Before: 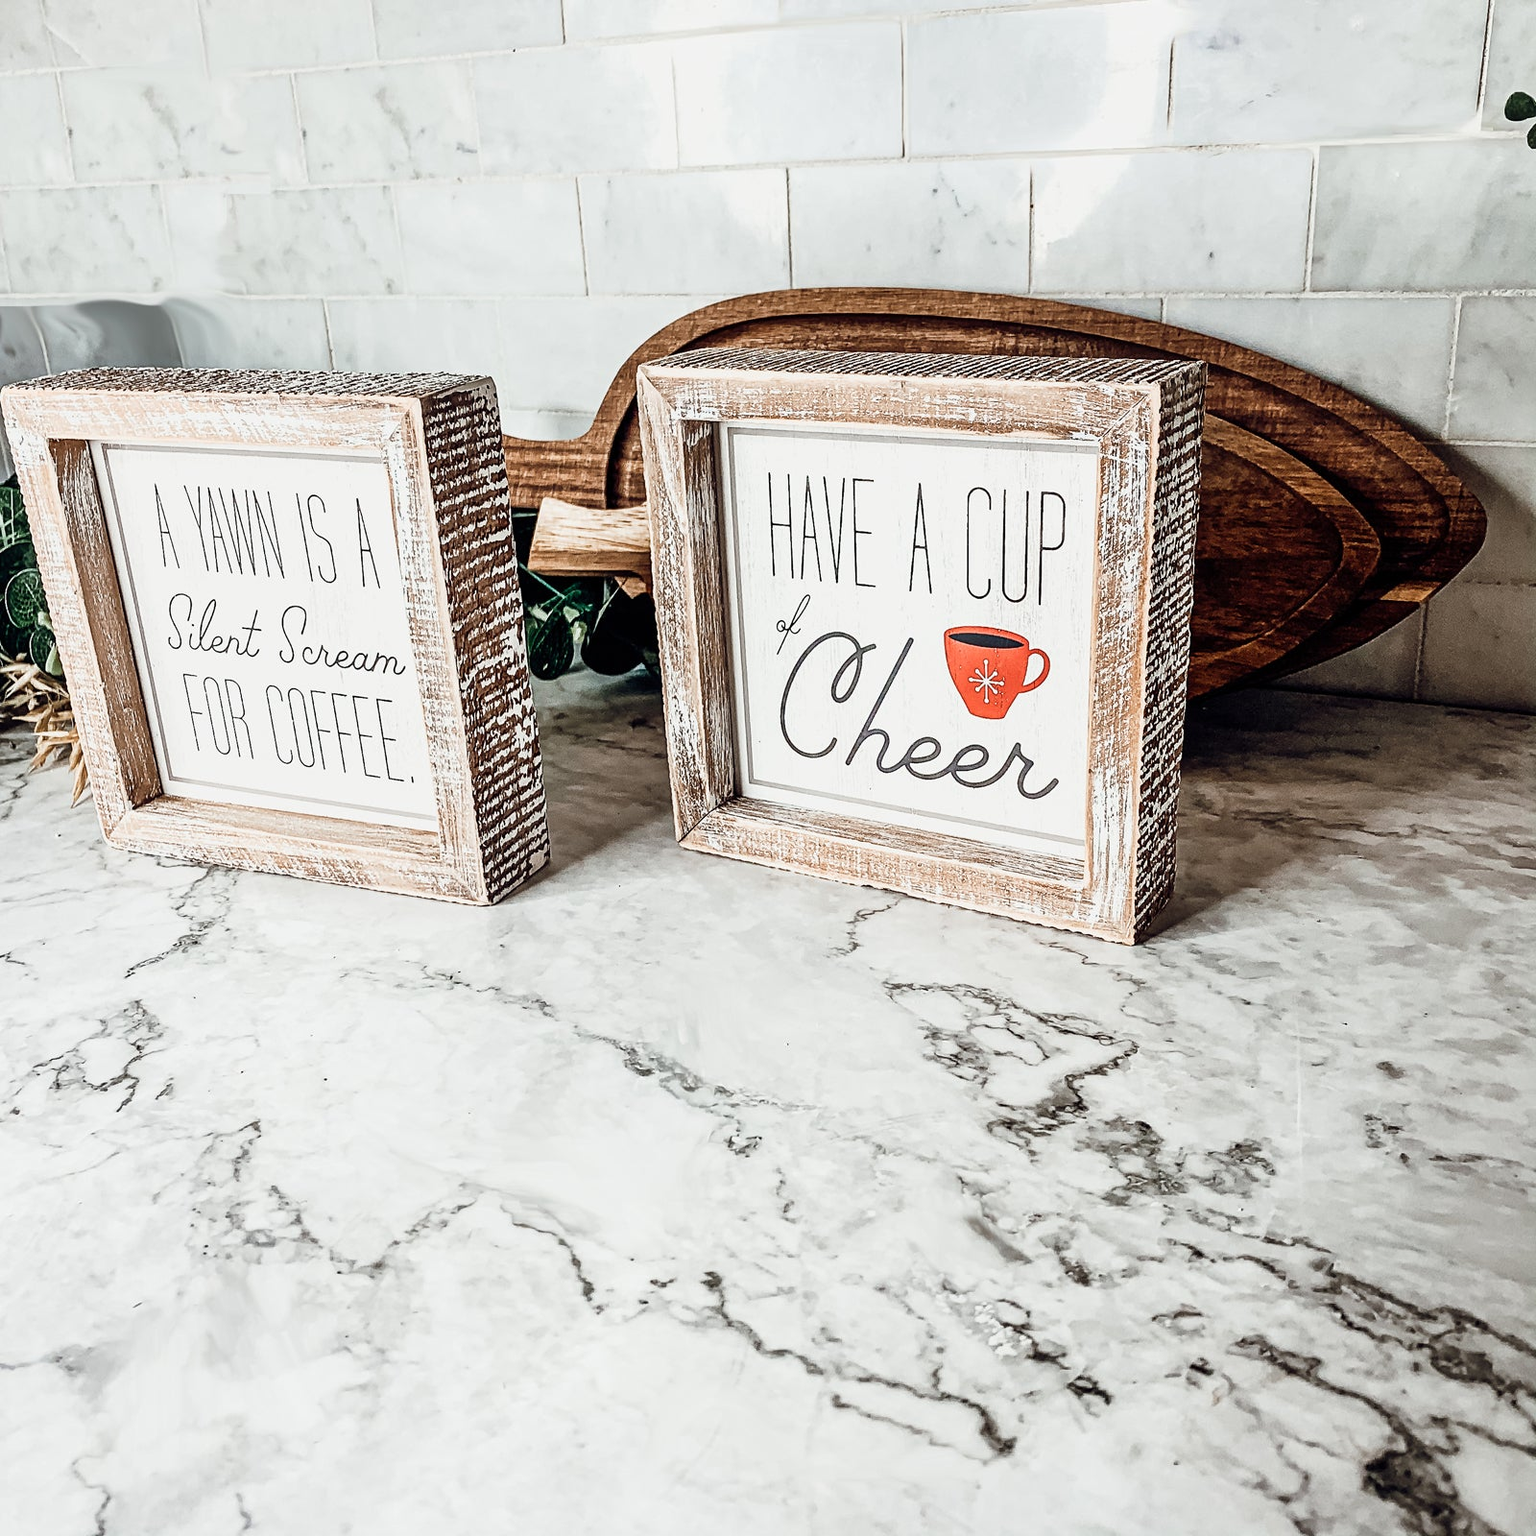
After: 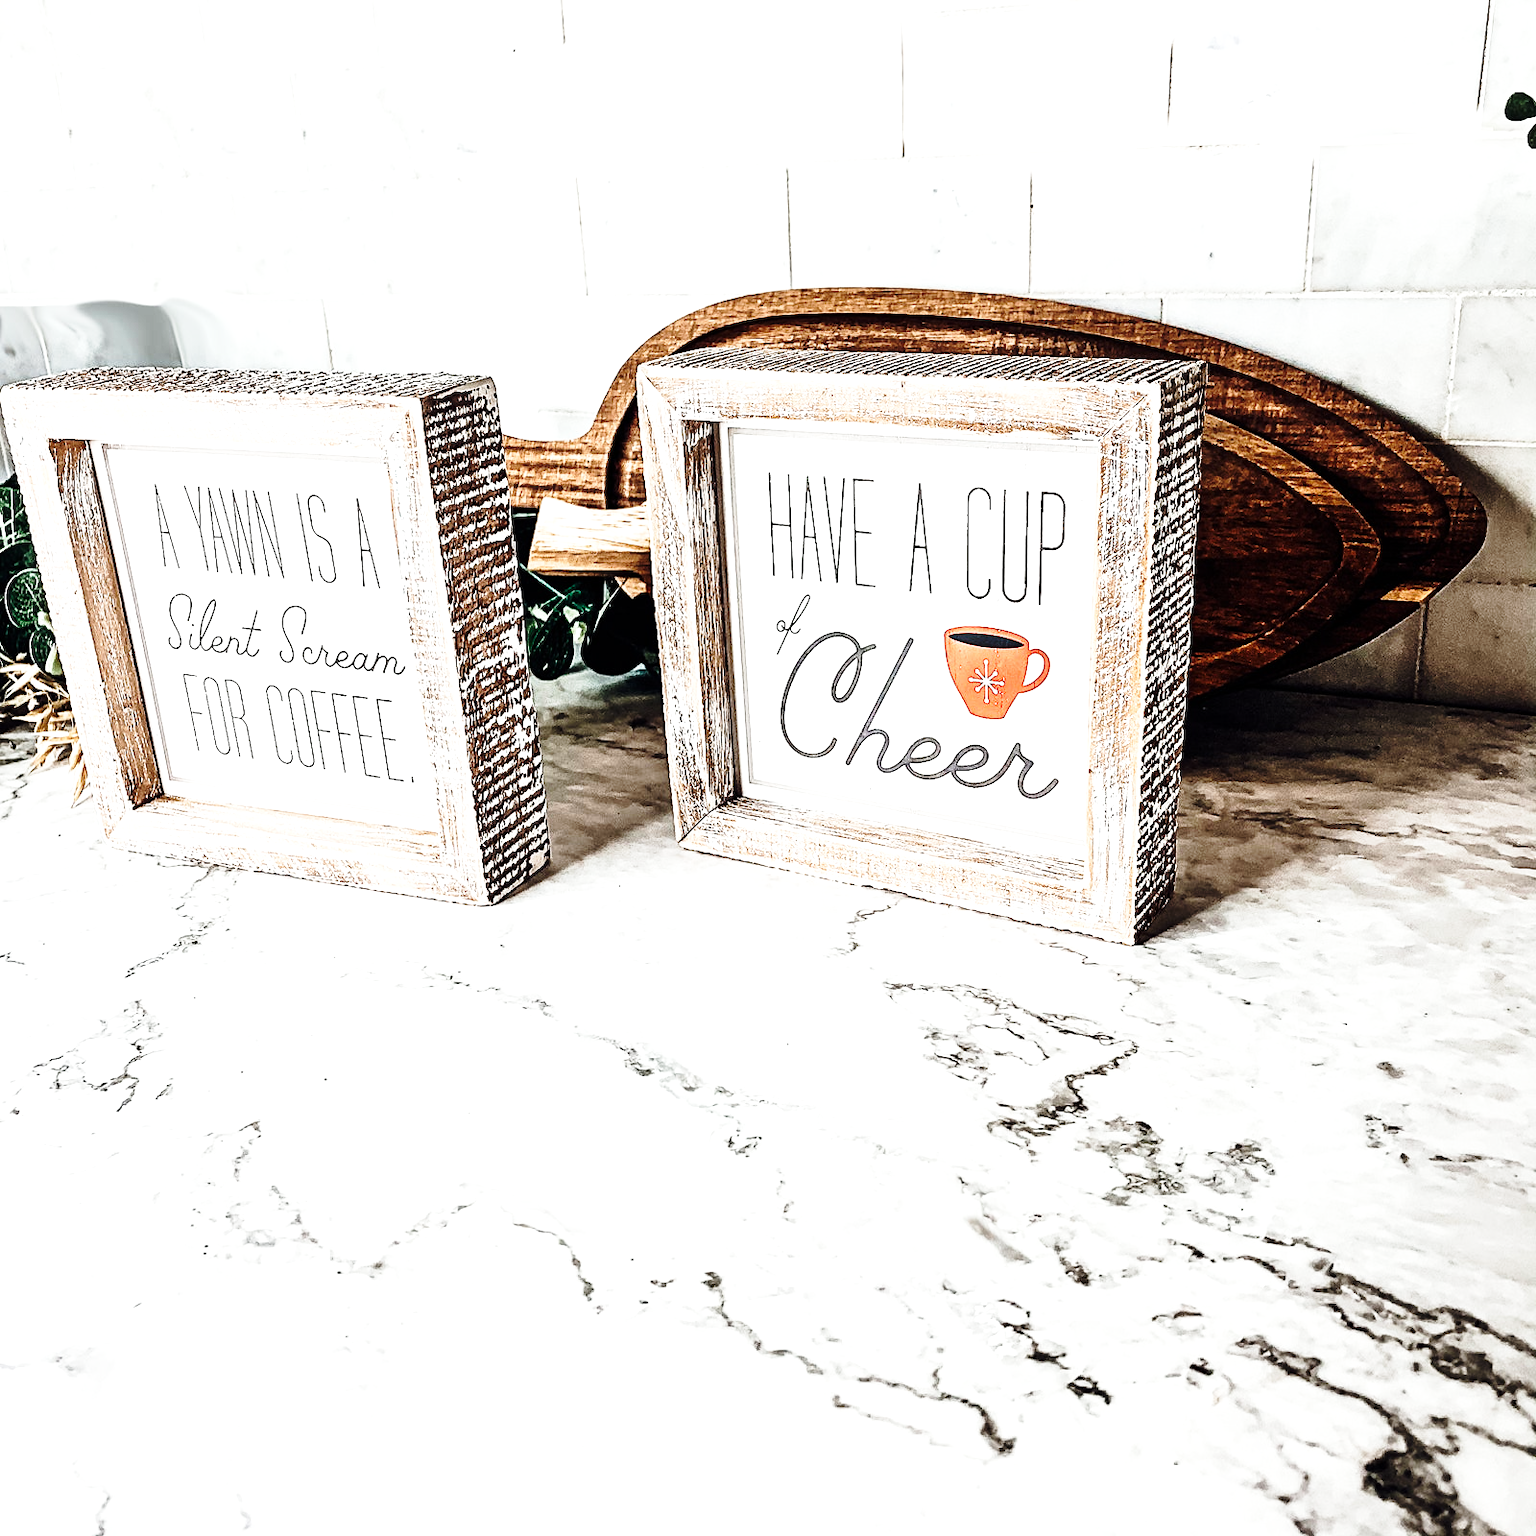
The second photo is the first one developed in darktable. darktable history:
base curve: curves: ch0 [(0, 0) (0.028, 0.03) (0.121, 0.232) (0.46, 0.748) (0.859, 0.968) (1, 1)], preserve colors none
tone equalizer: -8 EV -0.773 EV, -7 EV -0.706 EV, -6 EV -0.574 EV, -5 EV -0.387 EV, -3 EV 0.386 EV, -2 EV 0.6 EV, -1 EV 0.685 EV, +0 EV 0.771 EV, edges refinement/feathering 500, mask exposure compensation -1.57 EV, preserve details no
